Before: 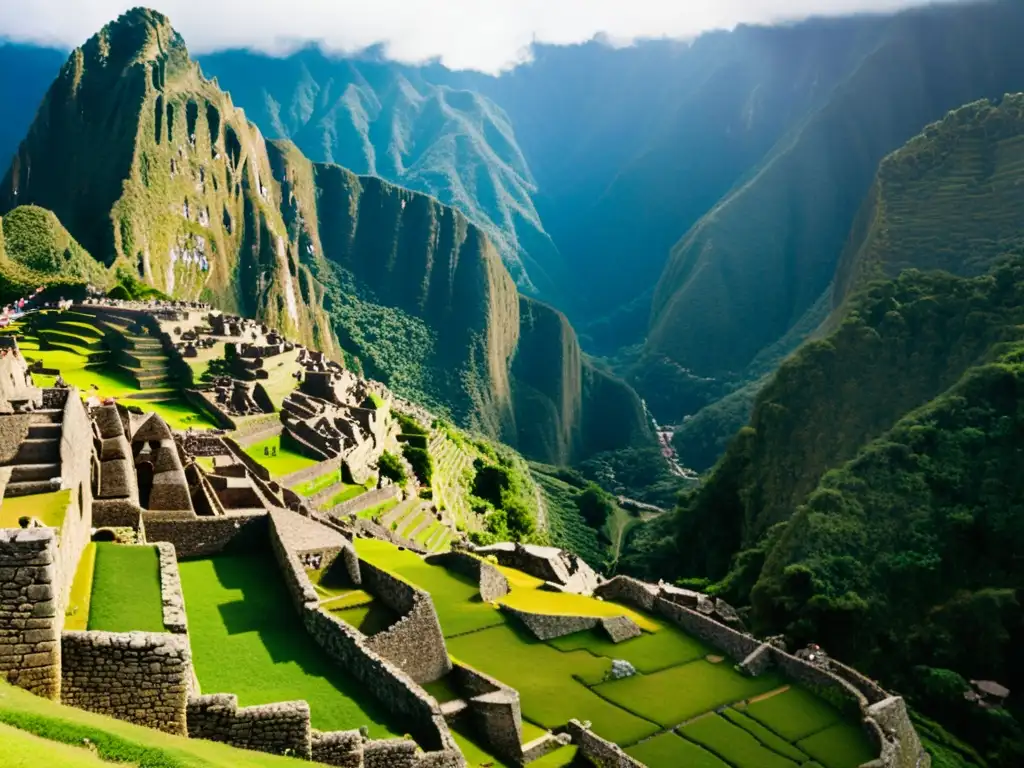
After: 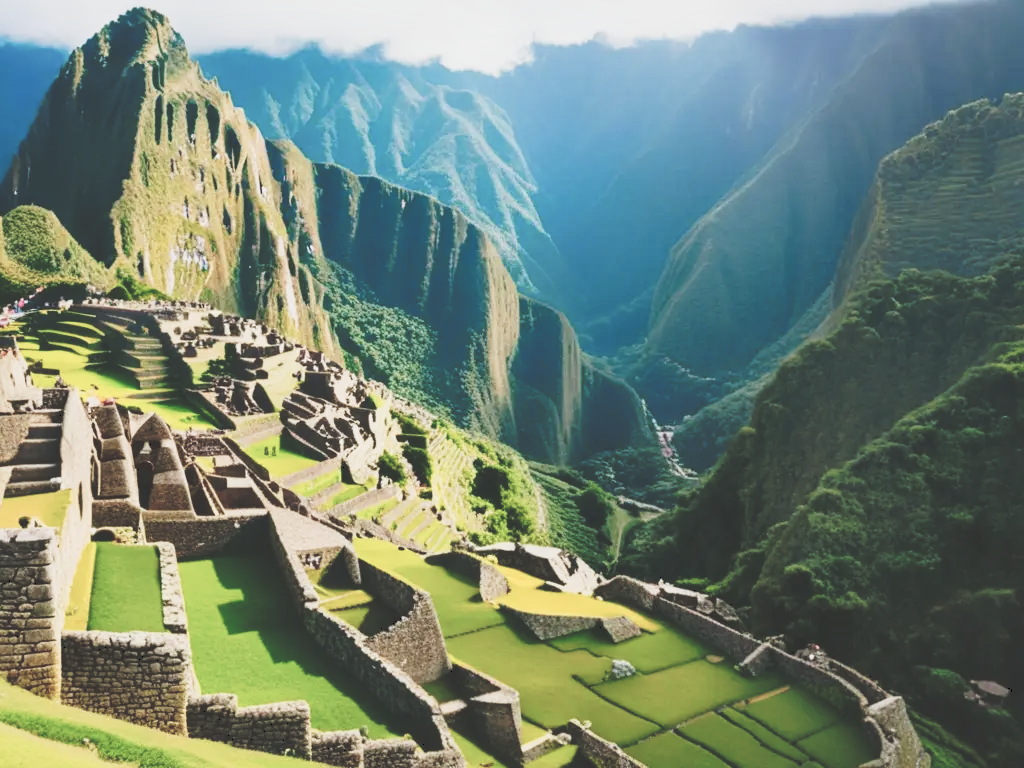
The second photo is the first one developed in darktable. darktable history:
tone curve: curves: ch0 [(0, 0) (0.003, 0.203) (0.011, 0.203) (0.025, 0.21) (0.044, 0.22) (0.069, 0.231) (0.1, 0.243) (0.136, 0.255) (0.177, 0.277) (0.224, 0.305) (0.277, 0.346) (0.335, 0.412) (0.399, 0.492) (0.468, 0.571) (0.543, 0.658) (0.623, 0.75) (0.709, 0.837) (0.801, 0.905) (0.898, 0.955) (1, 1)], preserve colors none
local contrast: mode bilateral grid, contrast 20, coarseness 50, detail 120%, midtone range 0.2
color balance rgb: perceptual saturation grading › global saturation -27.94%, hue shift -2.27°, contrast -21.26%
base curve: curves: ch0 [(0, 0) (0.297, 0.298) (1, 1)], preserve colors none
